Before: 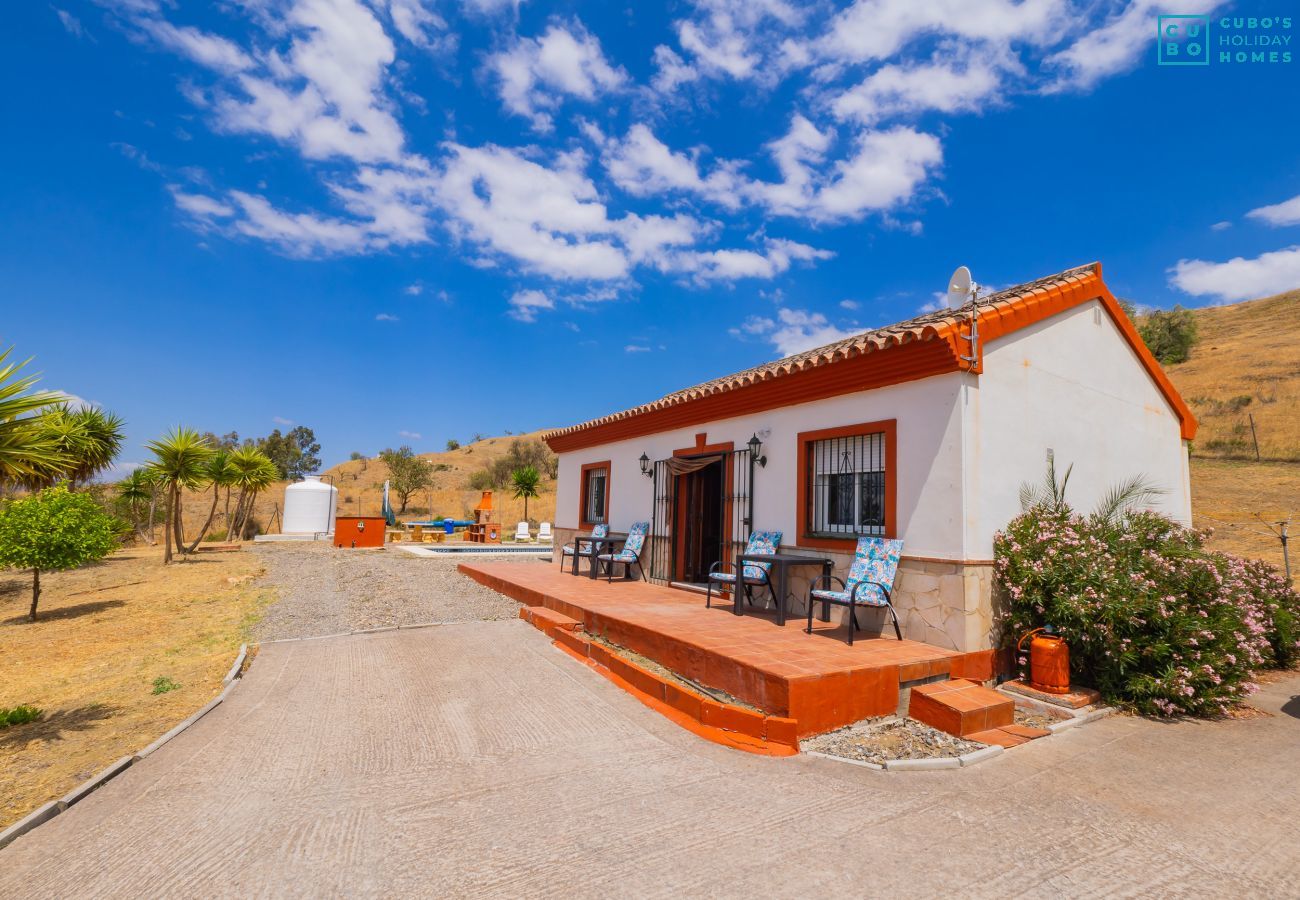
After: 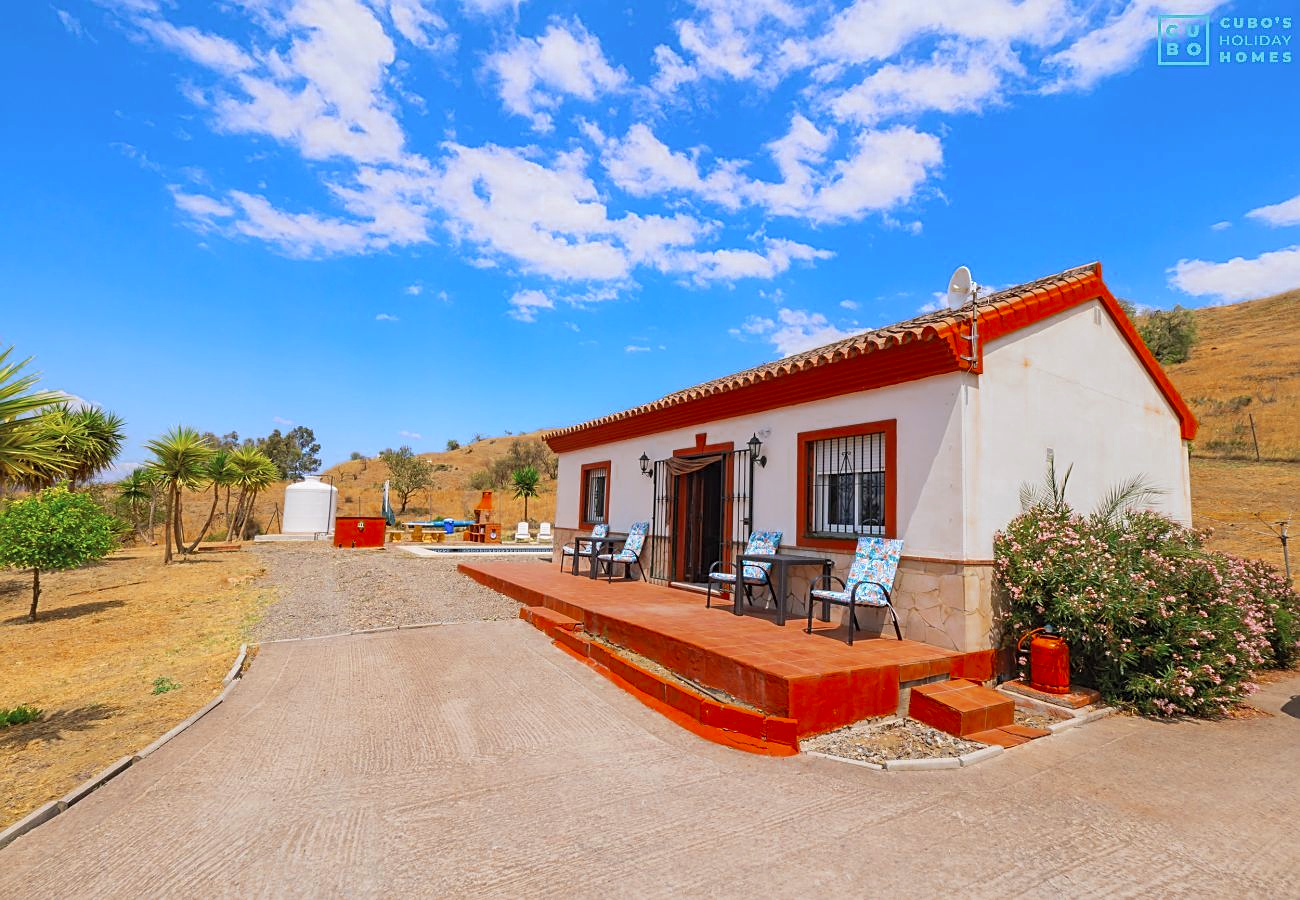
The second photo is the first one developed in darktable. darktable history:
sharpen: on, module defaults
color zones: curves: ch0 [(0, 0.5) (0.125, 0.4) (0.25, 0.5) (0.375, 0.4) (0.5, 0.4) (0.625, 0.6) (0.75, 0.6) (0.875, 0.5)]; ch1 [(0, 0.4) (0.125, 0.5) (0.25, 0.4) (0.375, 0.4) (0.5, 0.4) (0.625, 0.4) (0.75, 0.5) (0.875, 0.4)]; ch2 [(0, 0.6) (0.125, 0.5) (0.25, 0.5) (0.375, 0.6) (0.5, 0.6) (0.625, 0.5) (0.75, 0.5) (0.875, 0.5)]
contrast brightness saturation: brightness 0.086, saturation 0.193
